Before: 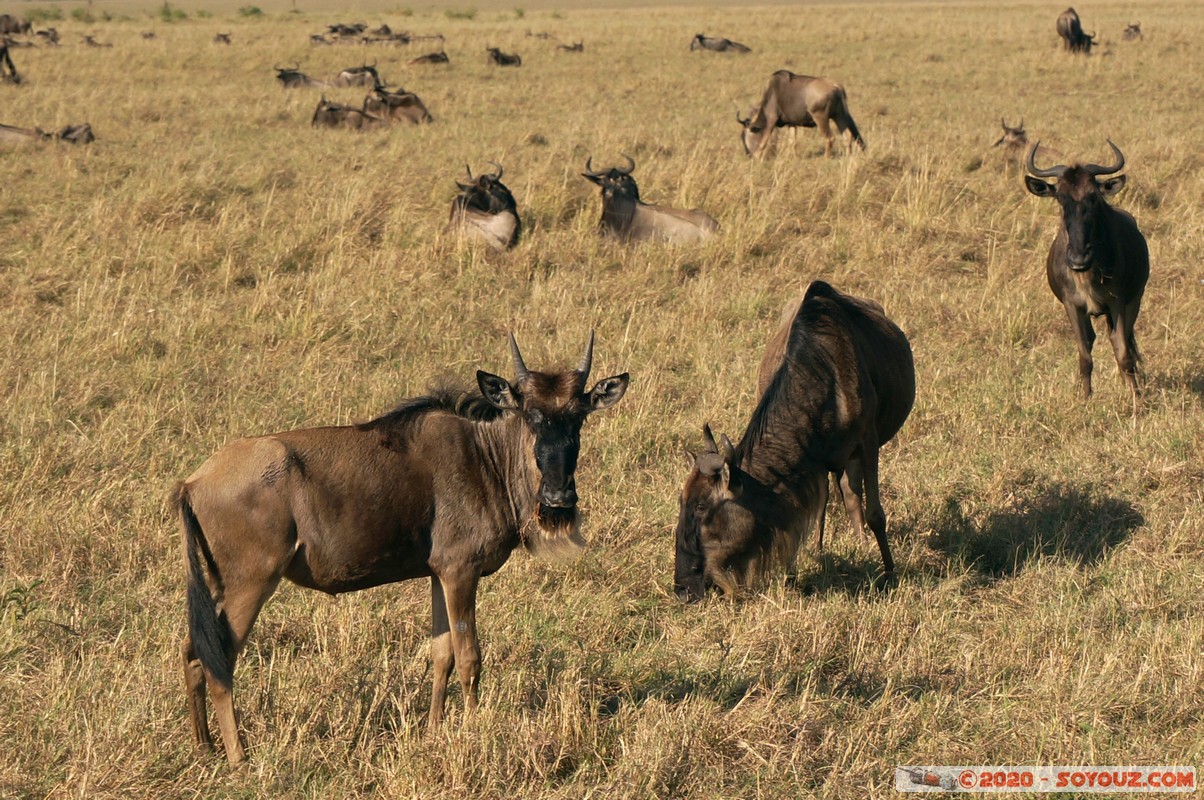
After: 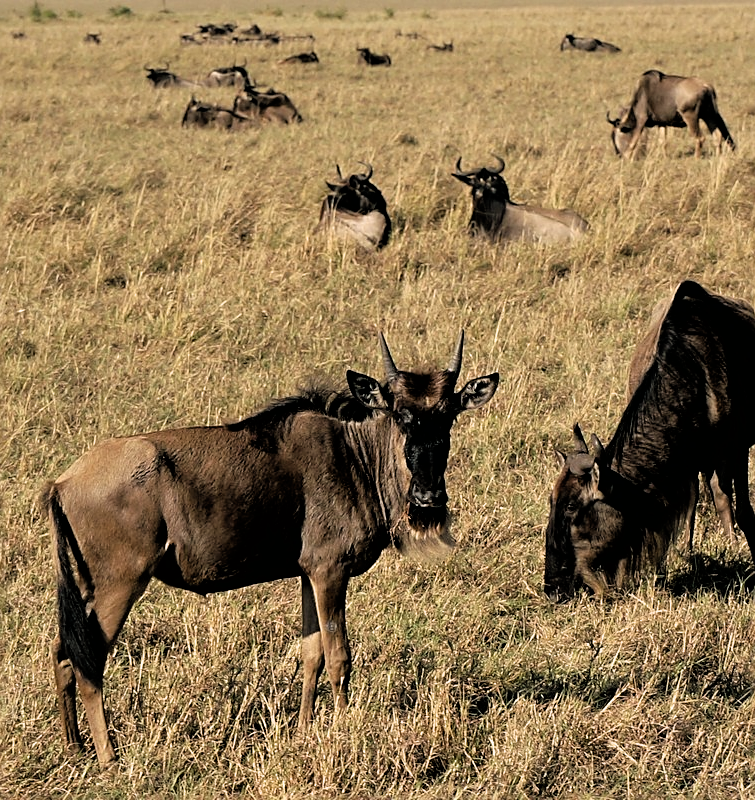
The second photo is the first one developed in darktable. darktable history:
sharpen: on, module defaults
filmic rgb: black relative exposure -3.71 EV, white relative exposure 2.75 EV, threshold 3.04 EV, dynamic range scaling -5.68%, hardness 3.05, enable highlight reconstruction true
exposure: compensate highlight preservation false
crop: left 10.854%, right 26.413%
